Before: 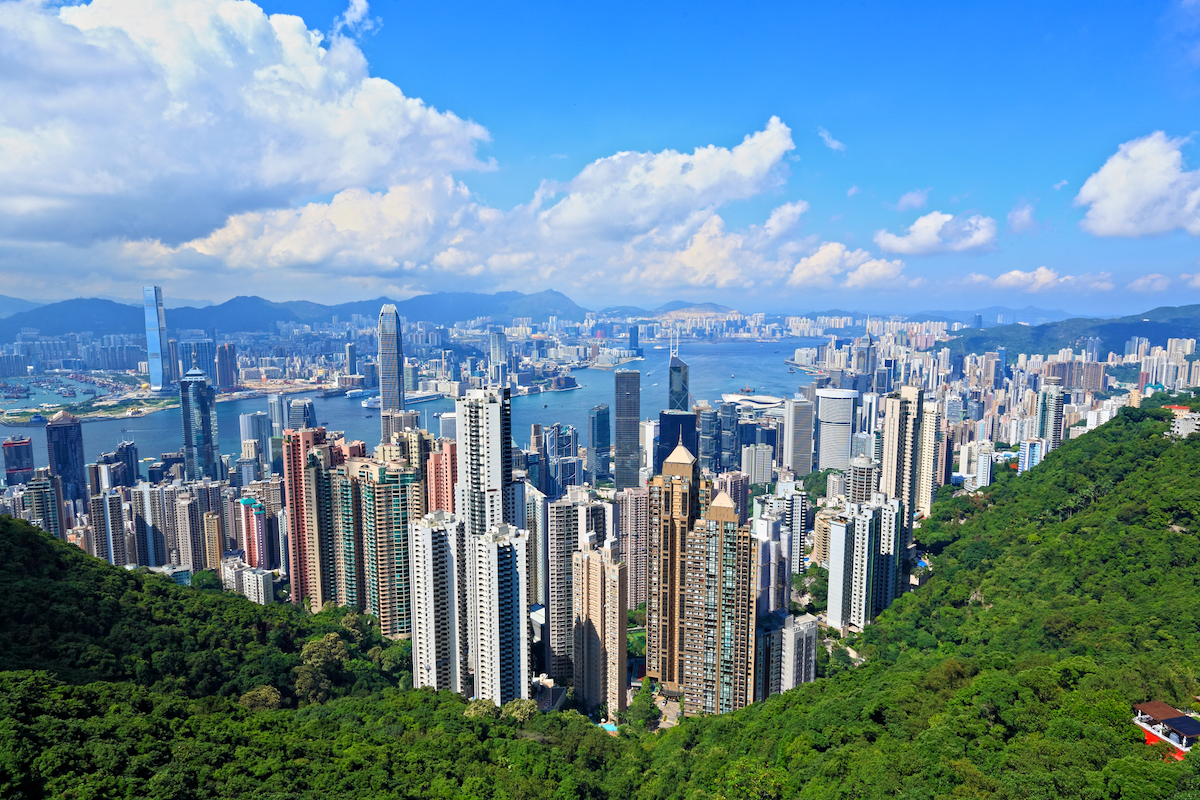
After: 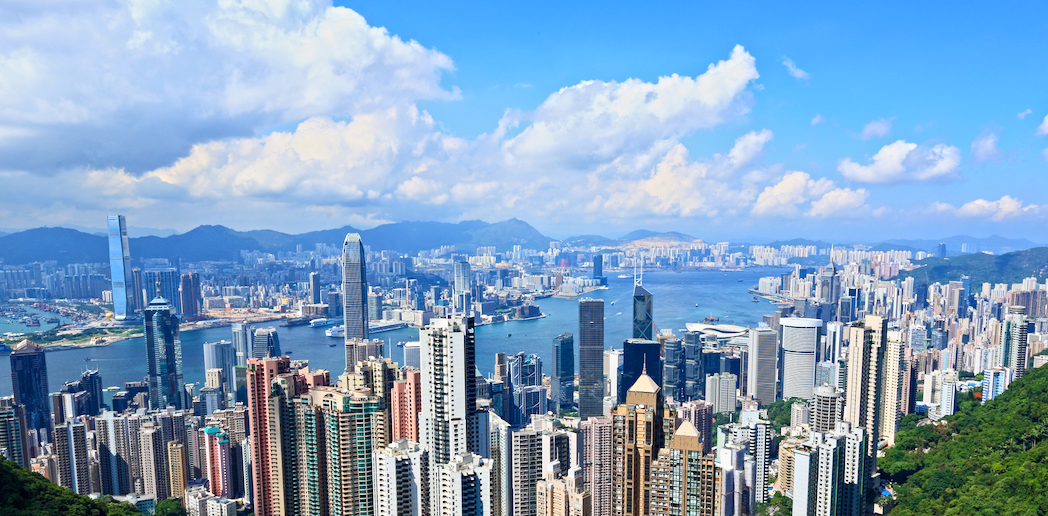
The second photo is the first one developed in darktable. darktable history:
crop: left 3.015%, top 8.969%, right 9.647%, bottom 26.457%
contrast brightness saturation: contrast 0.14
